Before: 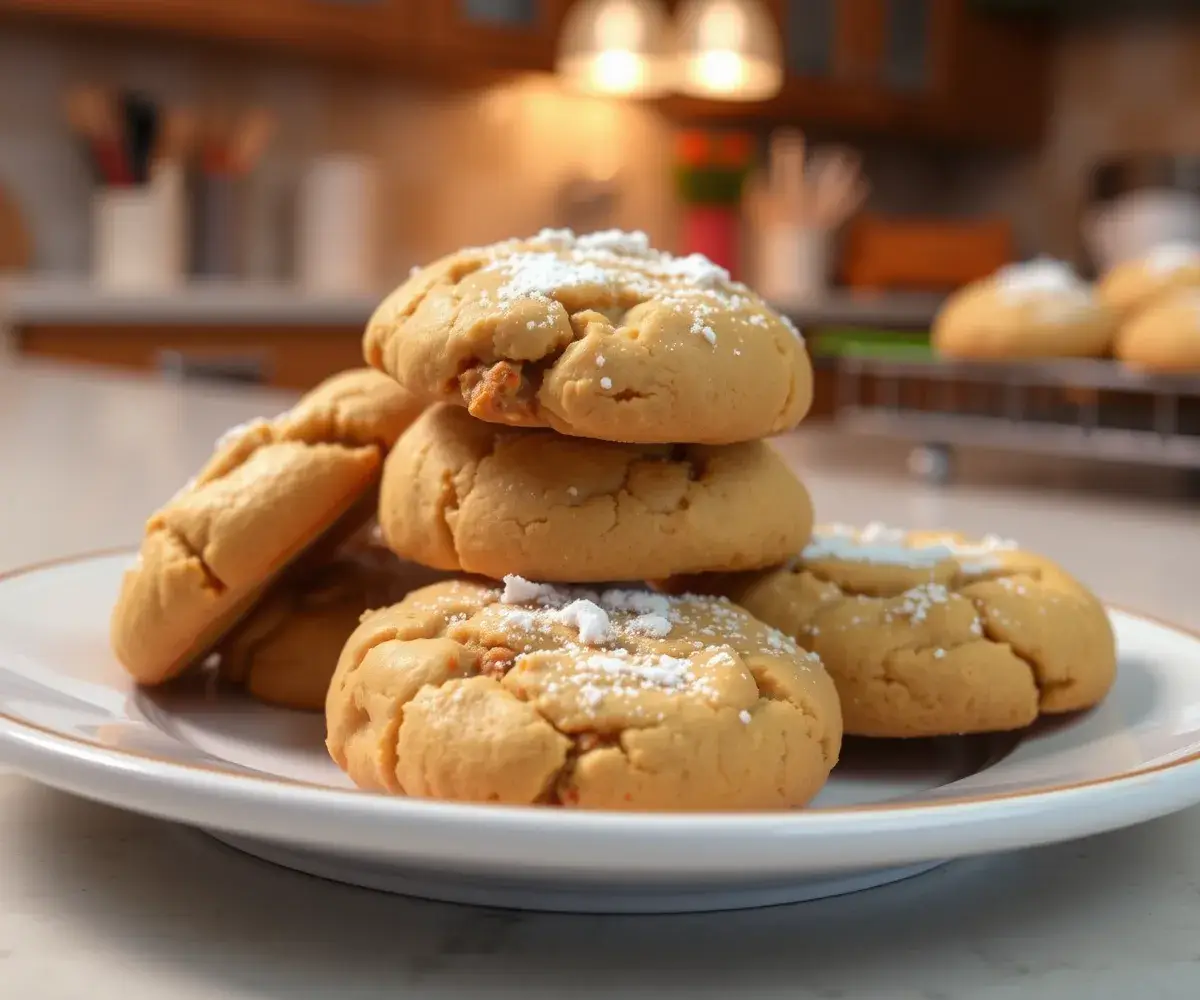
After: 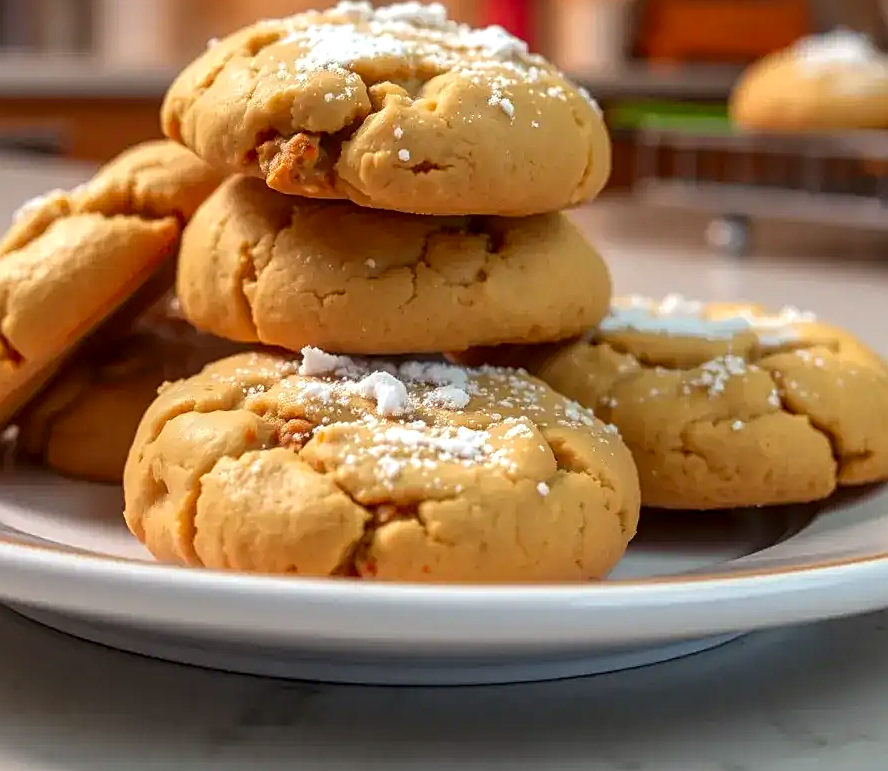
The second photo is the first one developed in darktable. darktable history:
local contrast: detail 130%
crop: left 16.871%, top 22.857%, right 9.116%
contrast brightness saturation: contrast 0.04, saturation 0.16
sharpen: on, module defaults
